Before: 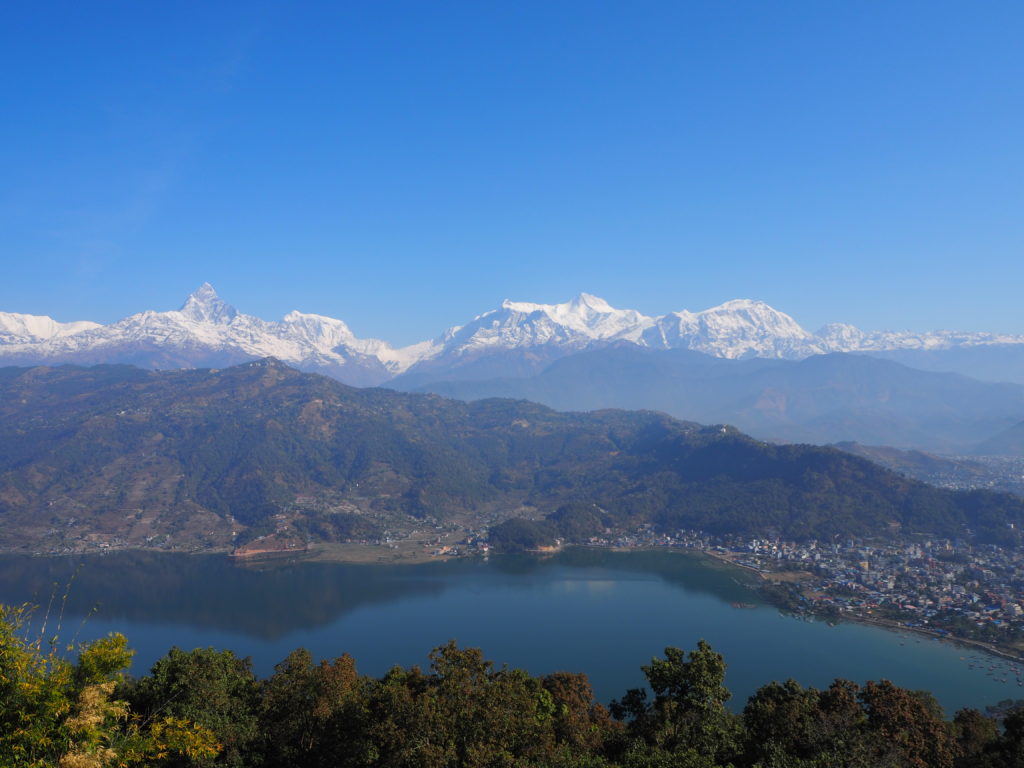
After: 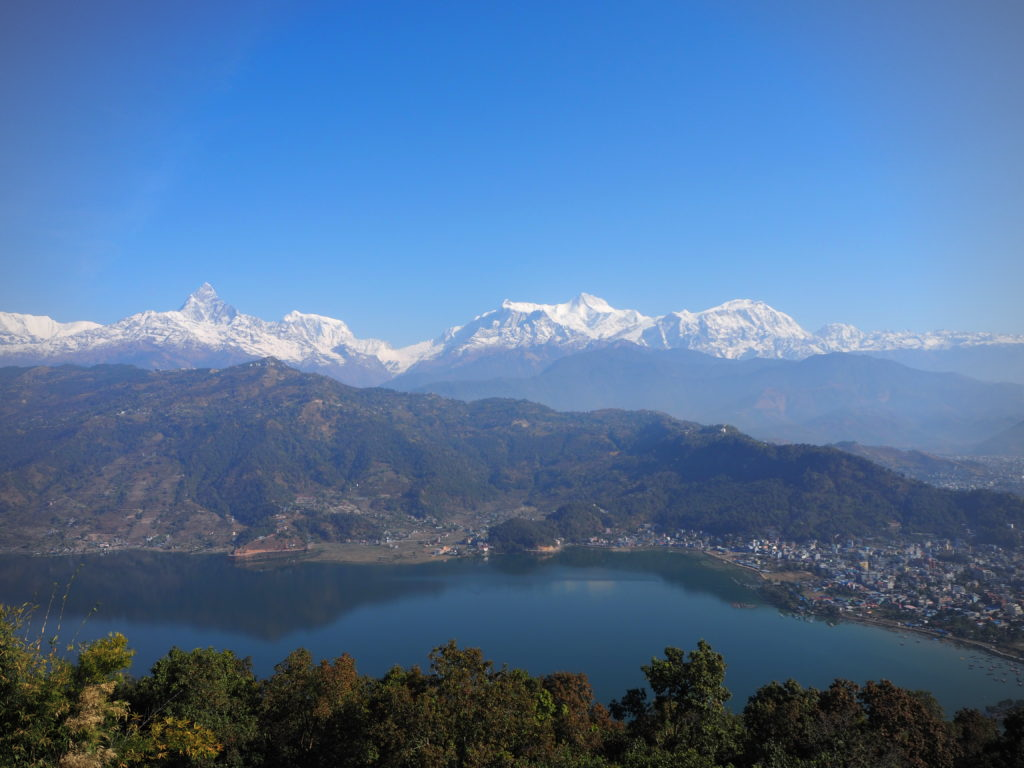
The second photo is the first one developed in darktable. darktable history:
vignetting: fall-off radius 60.92%
levels: mode automatic, gray 50.8%
